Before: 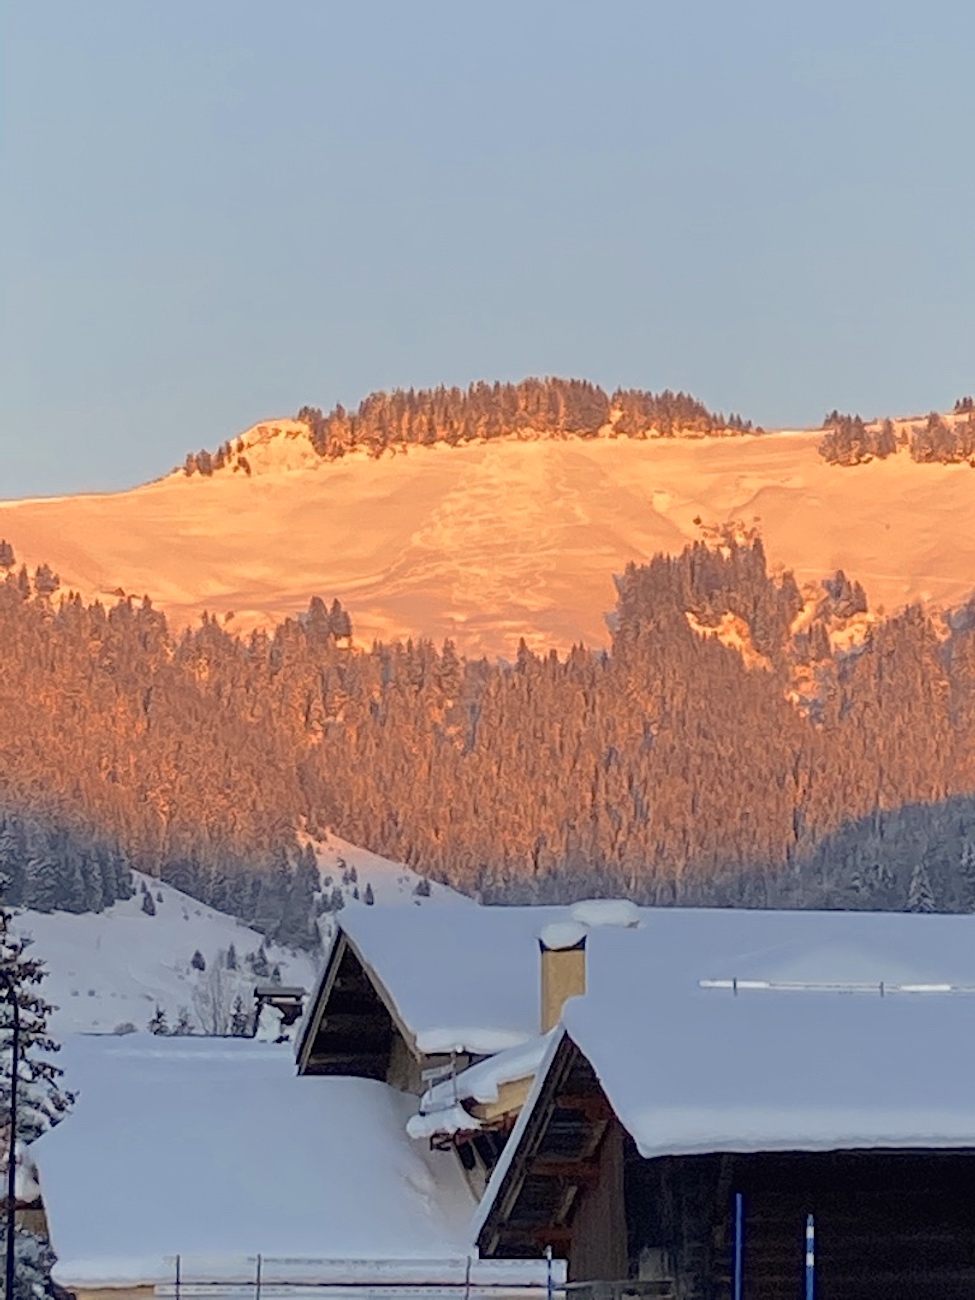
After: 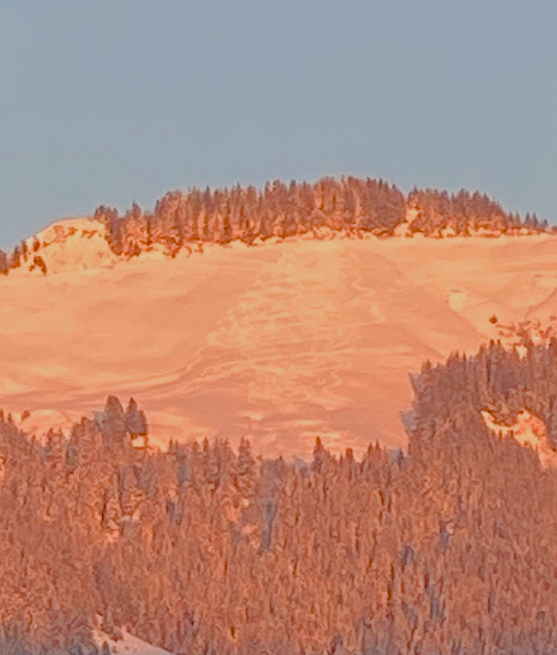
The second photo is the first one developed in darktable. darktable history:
crop: left 20.932%, top 15.471%, right 21.848%, bottom 34.081%
color balance rgb: shadows lift › chroma 1%, shadows lift › hue 113°, highlights gain › chroma 0.2%, highlights gain › hue 333°, perceptual saturation grading › global saturation 20%, perceptual saturation grading › highlights -50%, perceptual saturation grading › shadows 25%, contrast -20%
